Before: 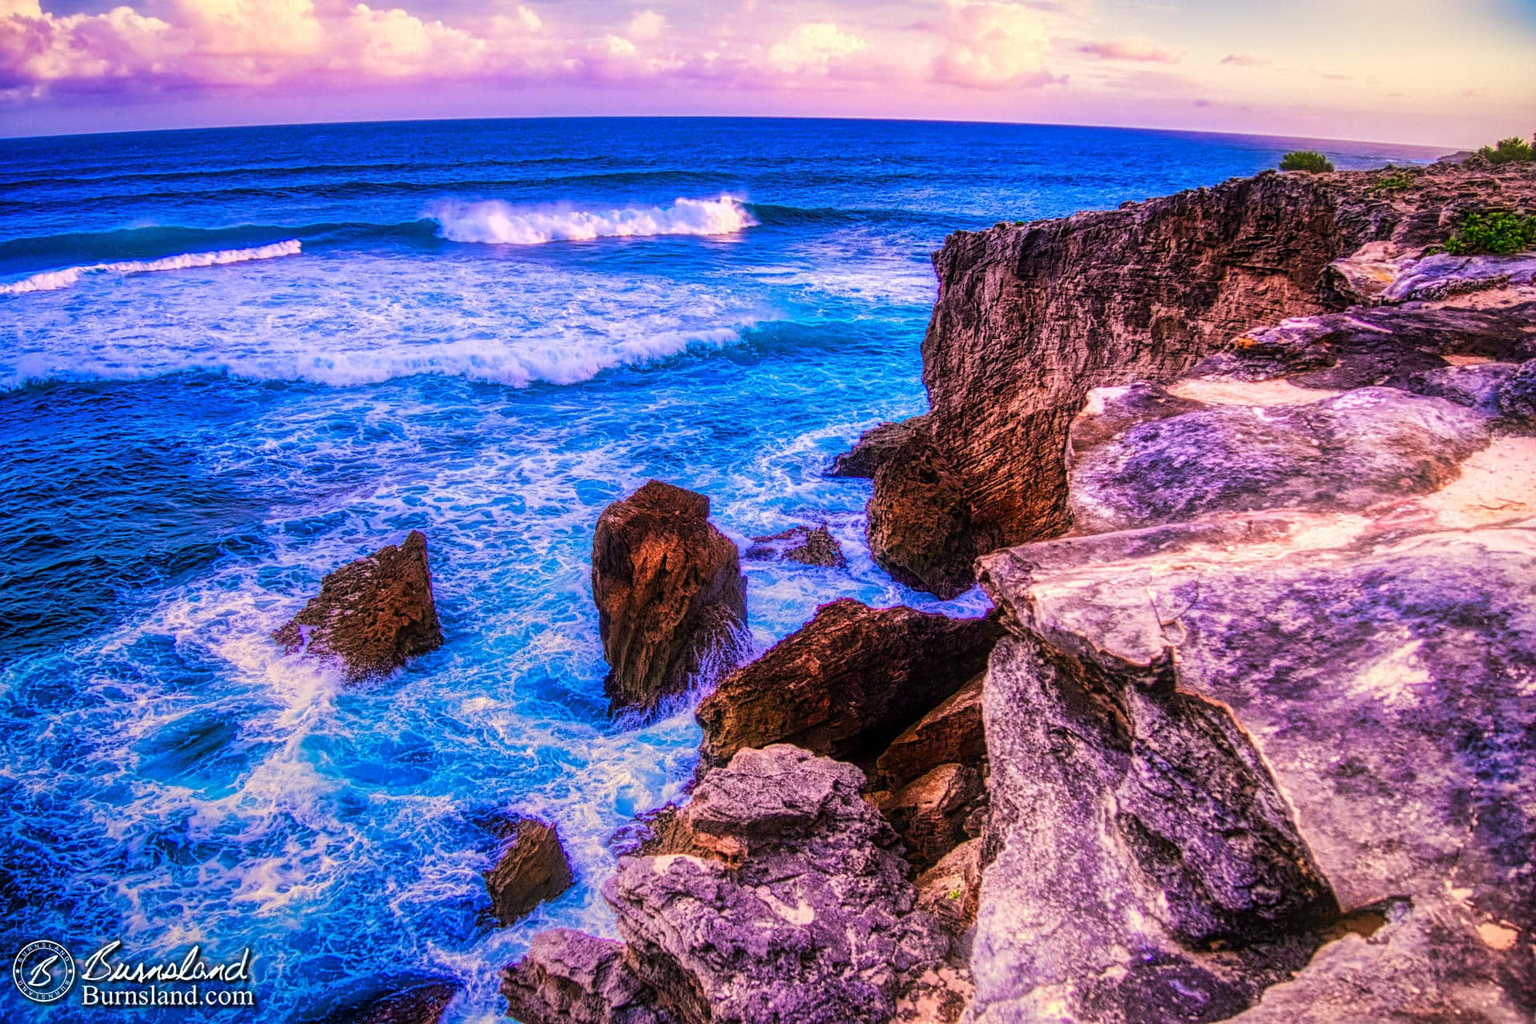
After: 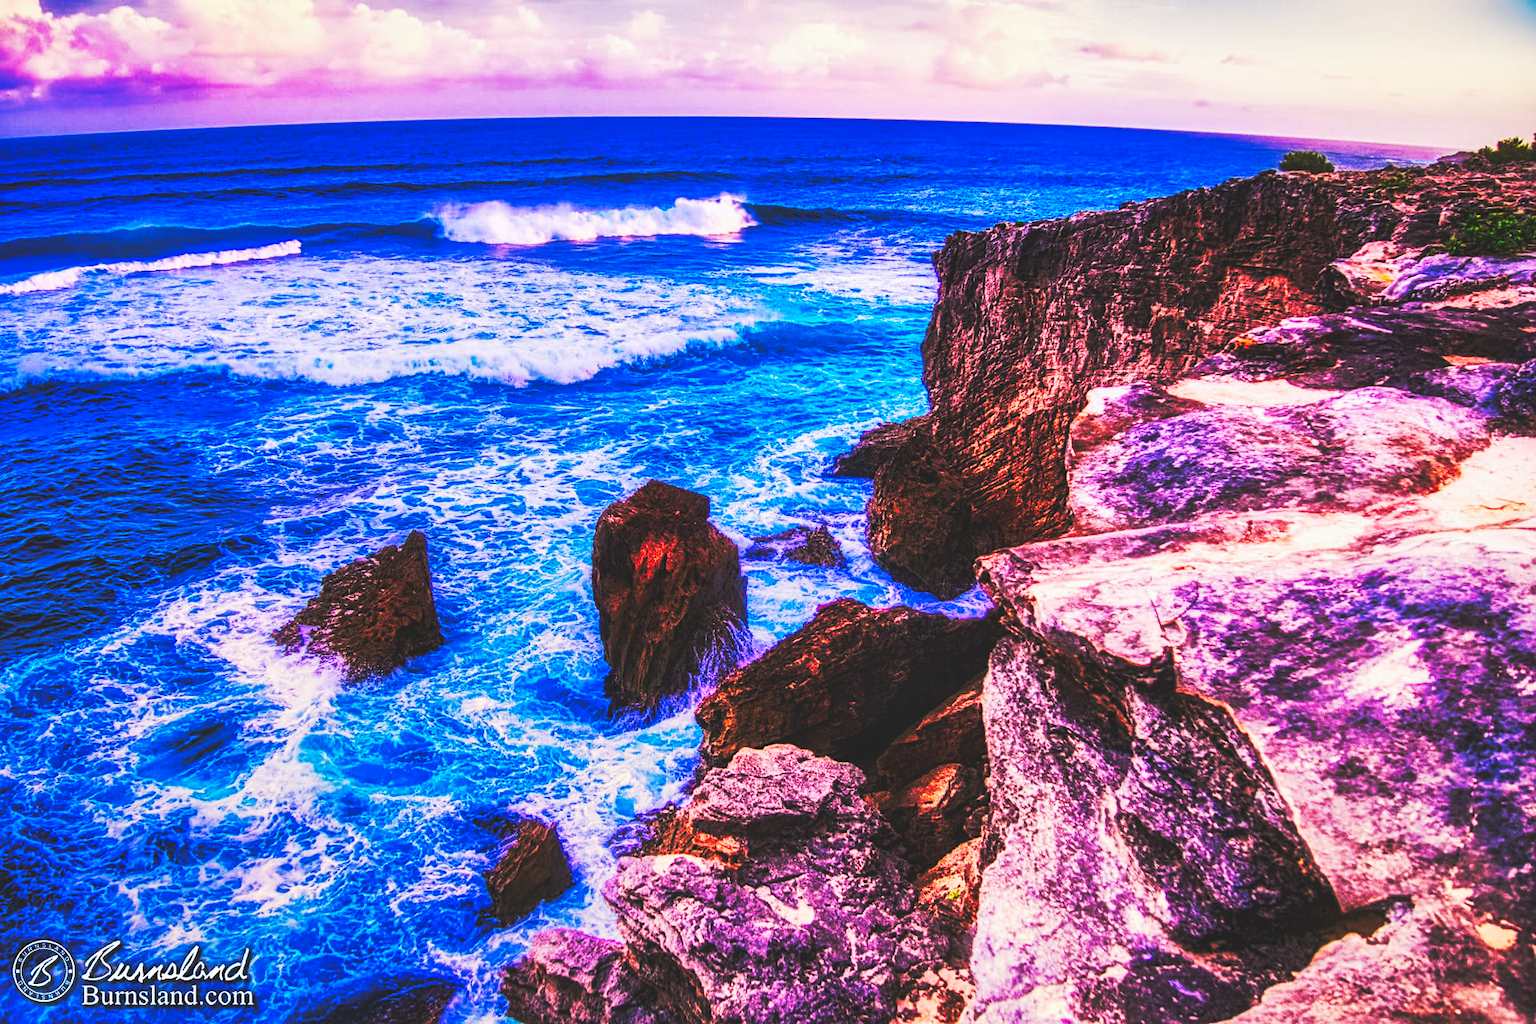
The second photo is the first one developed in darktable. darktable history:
base curve: curves: ch0 [(0, 0.015) (0.085, 0.116) (0.134, 0.298) (0.19, 0.545) (0.296, 0.764) (0.599, 0.982) (1, 1)], preserve colors none
exposure: black level correction 0, exposure -0.851 EV, compensate exposure bias true, compensate highlight preservation false
shadows and highlights: white point adjustment 0.045, soften with gaussian
